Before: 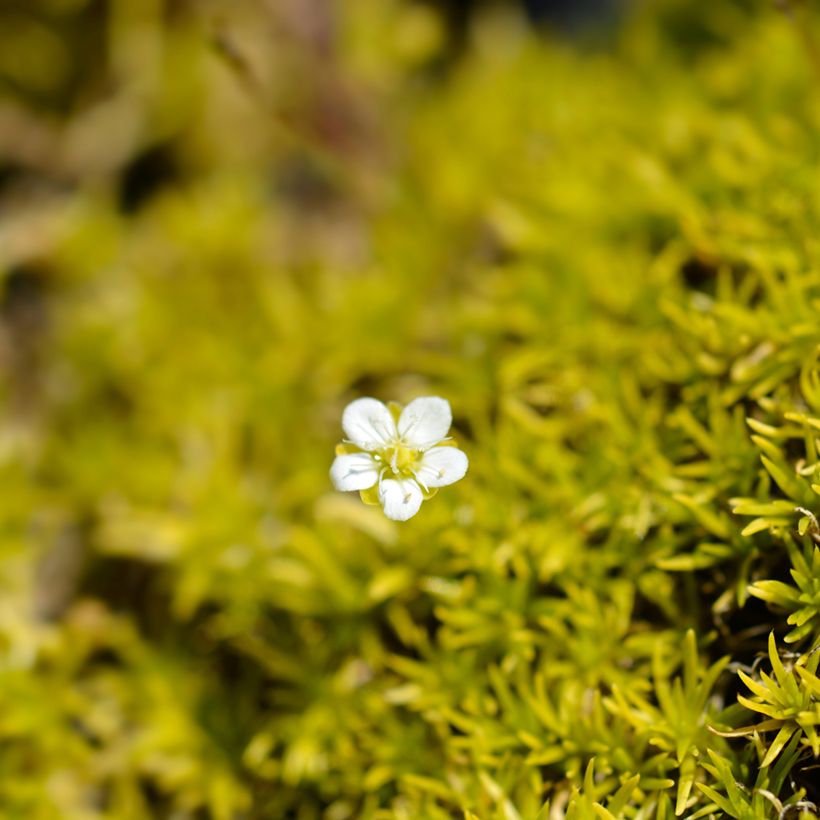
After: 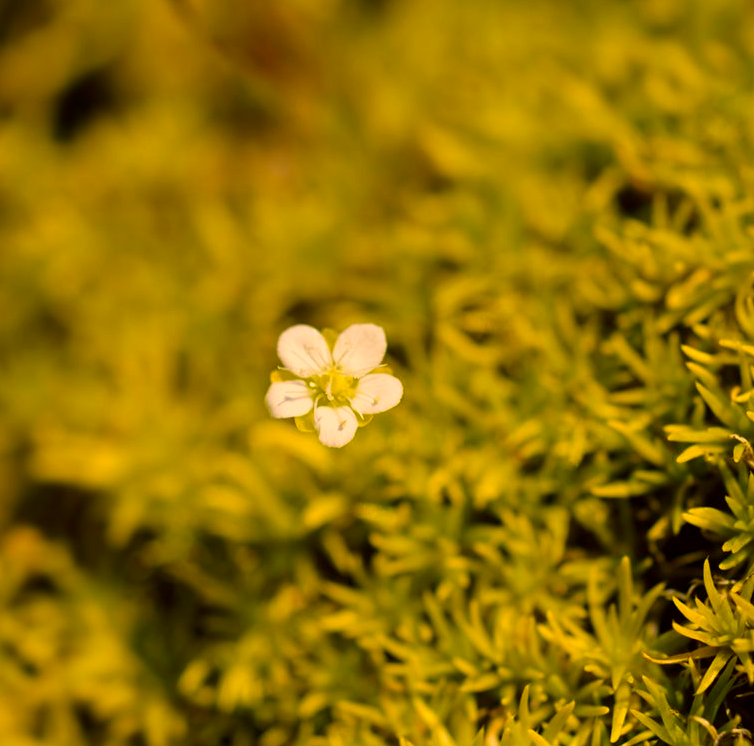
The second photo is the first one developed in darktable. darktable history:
color balance rgb: shadows lift › luminance -7.435%, shadows lift › chroma 2.182%, shadows lift › hue 166.32°, perceptual saturation grading › global saturation 0.857%, global vibrance 20%
local contrast: mode bilateral grid, contrast 21, coarseness 49, detail 119%, midtone range 0.2
color correction: highlights a* 18.66, highlights b* 35.53, shadows a* 0.997, shadows b* 6.44, saturation 1.02
exposure: exposure -0.267 EV, compensate highlight preservation false
shadows and highlights: shadows -70.5, highlights 33.38, highlights color adjustment 46.37%, soften with gaussian
crop and rotate: left 8.038%, top 8.989%
